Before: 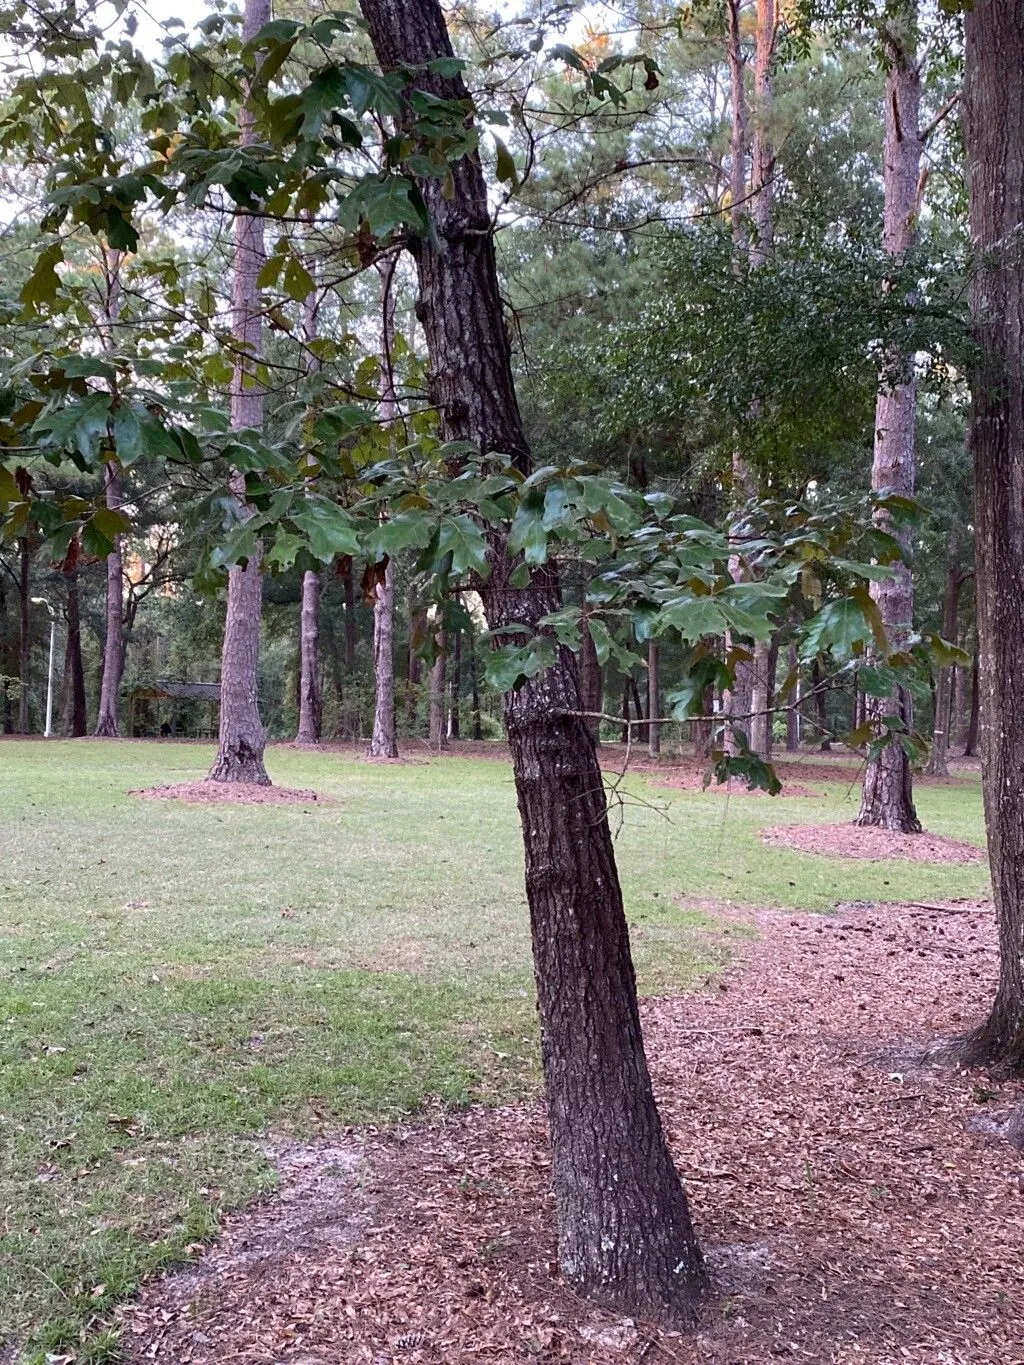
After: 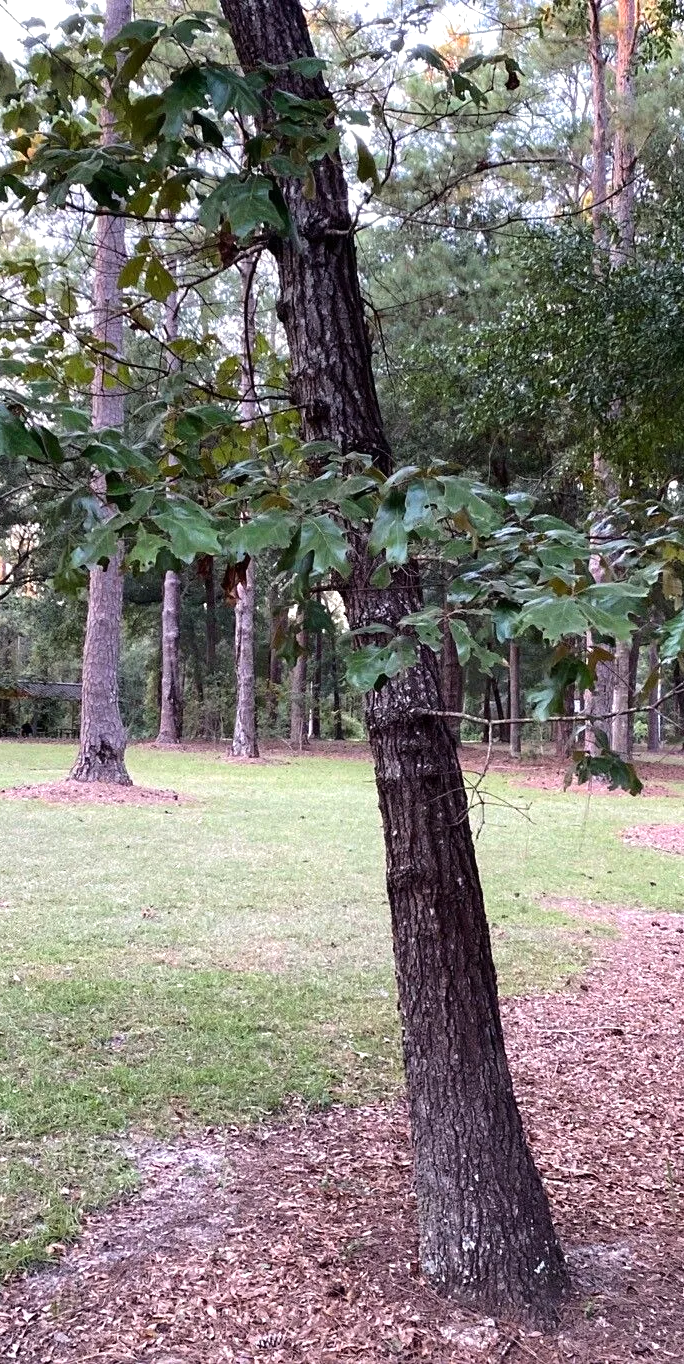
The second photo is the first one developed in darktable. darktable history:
crop and rotate: left 13.595%, right 19.593%
tone equalizer: -8 EV -0.423 EV, -7 EV -0.361 EV, -6 EV -0.309 EV, -5 EV -0.187 EV, -3 EV 0.236 EV, -2 EV 0.316 EV, -1 EV 0.386 EV, +0 EV 0.416 EV, mask exposure compensation -0.489 EV
